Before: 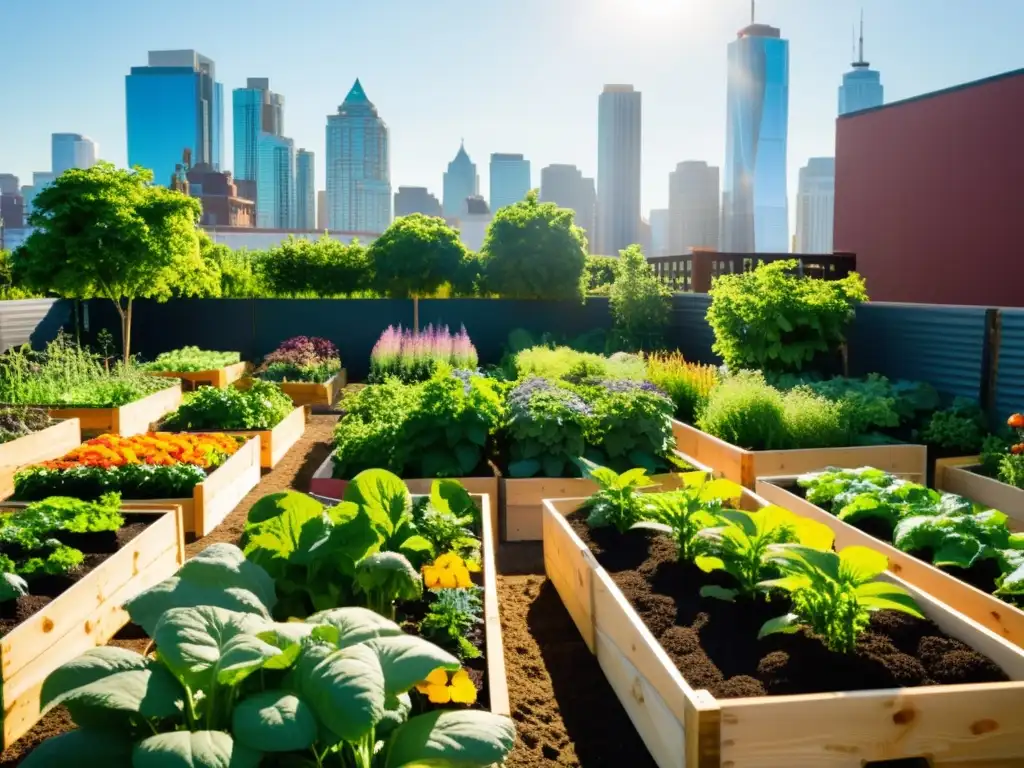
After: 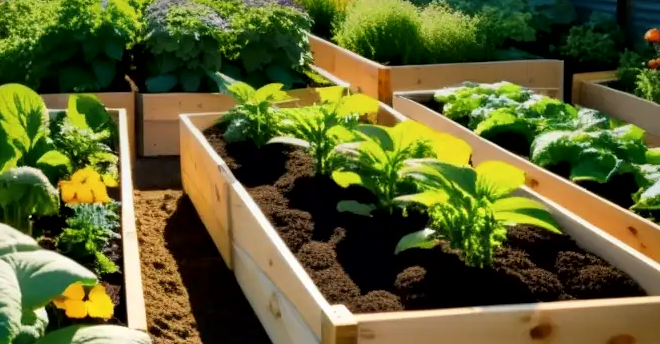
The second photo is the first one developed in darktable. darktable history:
crop and rotate: left 35.509%, top 50.238%, bottom 4.934%
graduated density: on, module defaults
local contrast: mode bilateral grid, contrast 20, coarseness 50, detail 179%, midtone range 0.2
